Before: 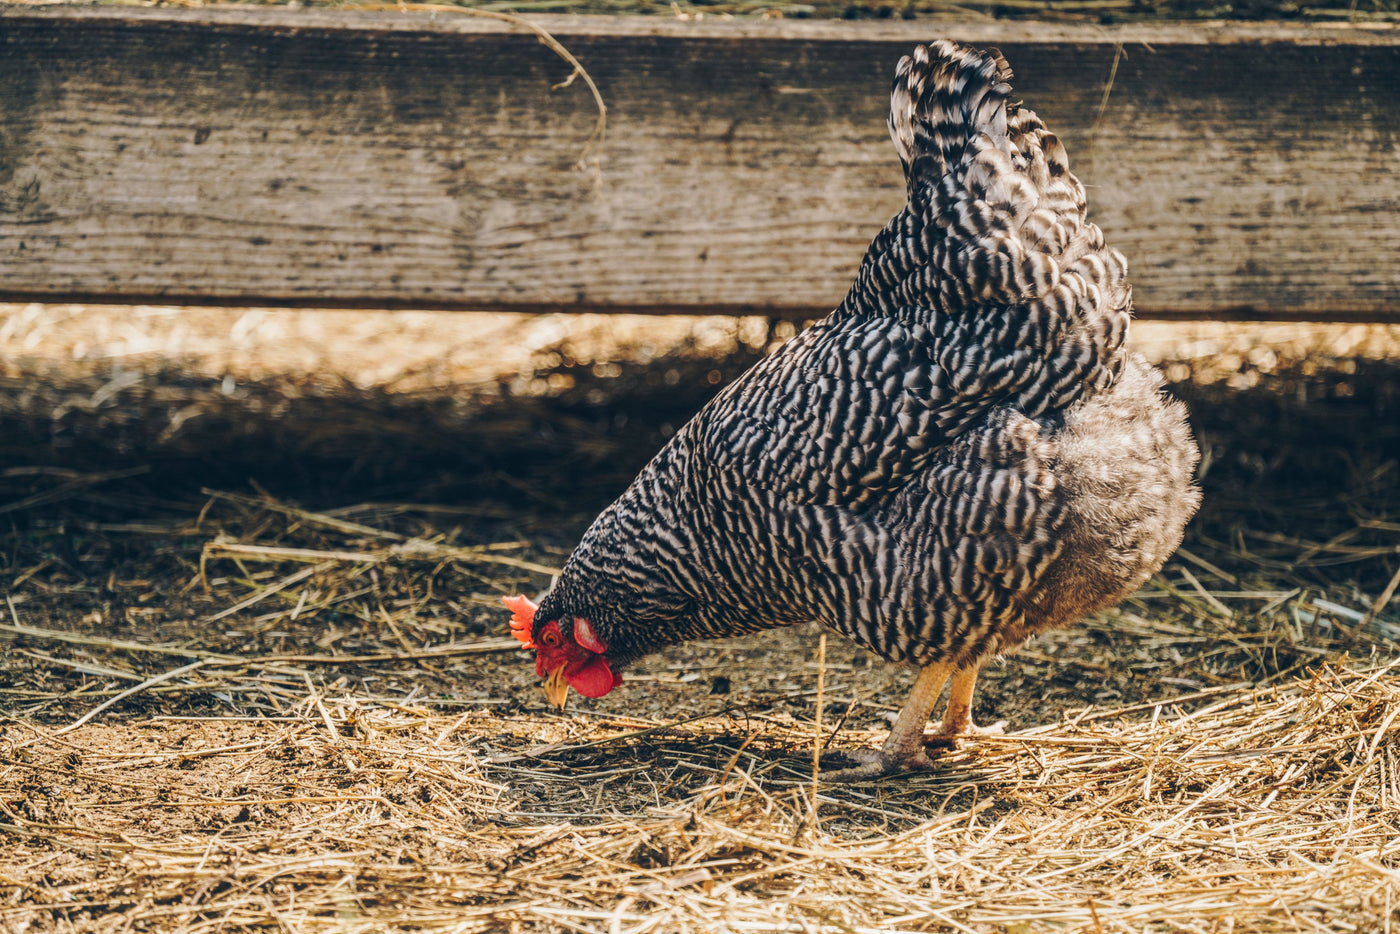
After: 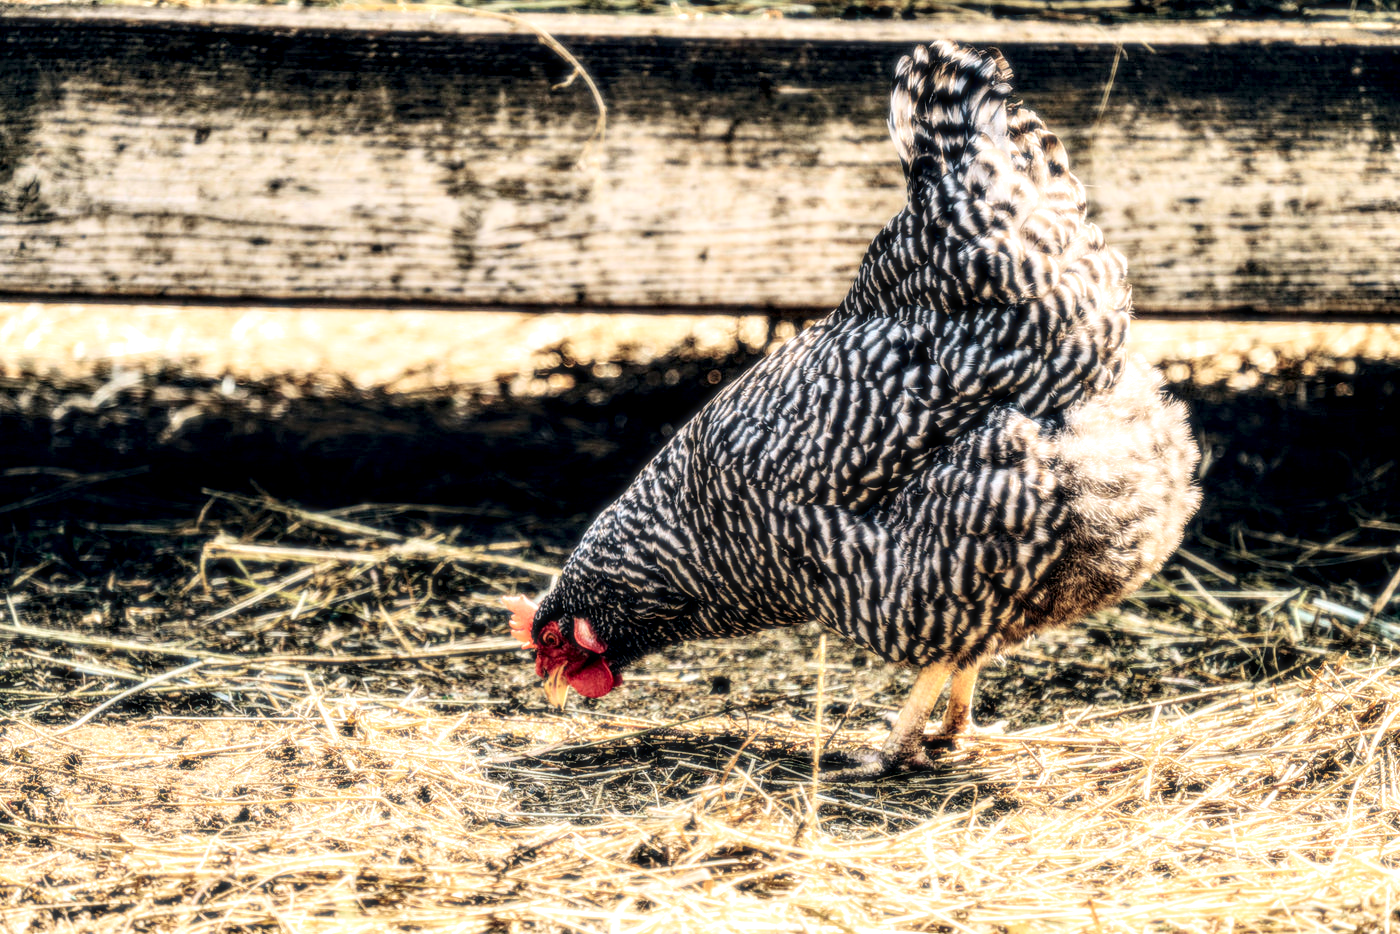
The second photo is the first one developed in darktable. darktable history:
velvia: strength 15%
bloom: size 0%, threshold 54.82%, strength 8.31%
local contrast: highlights 20%, detail 197%
white balance: red 0.982, blue 1.018
shadows and highlights: shadows -62.32, white point adjustment -5.22, highlights 61.59
